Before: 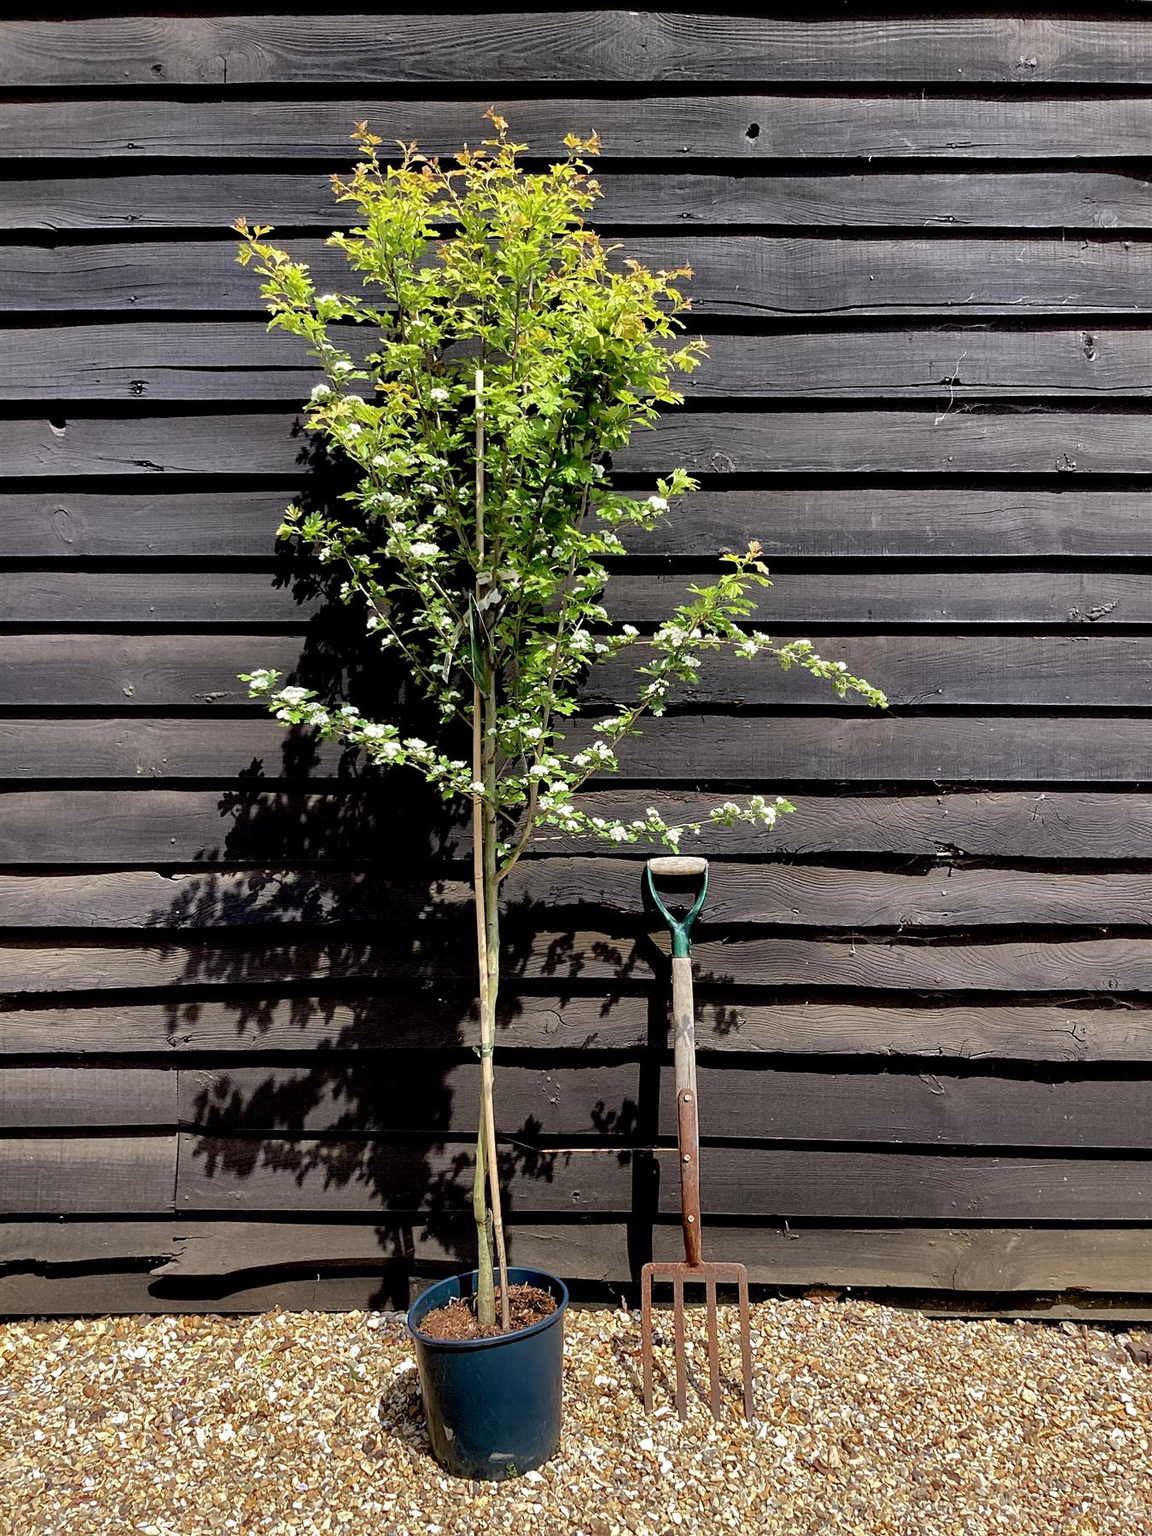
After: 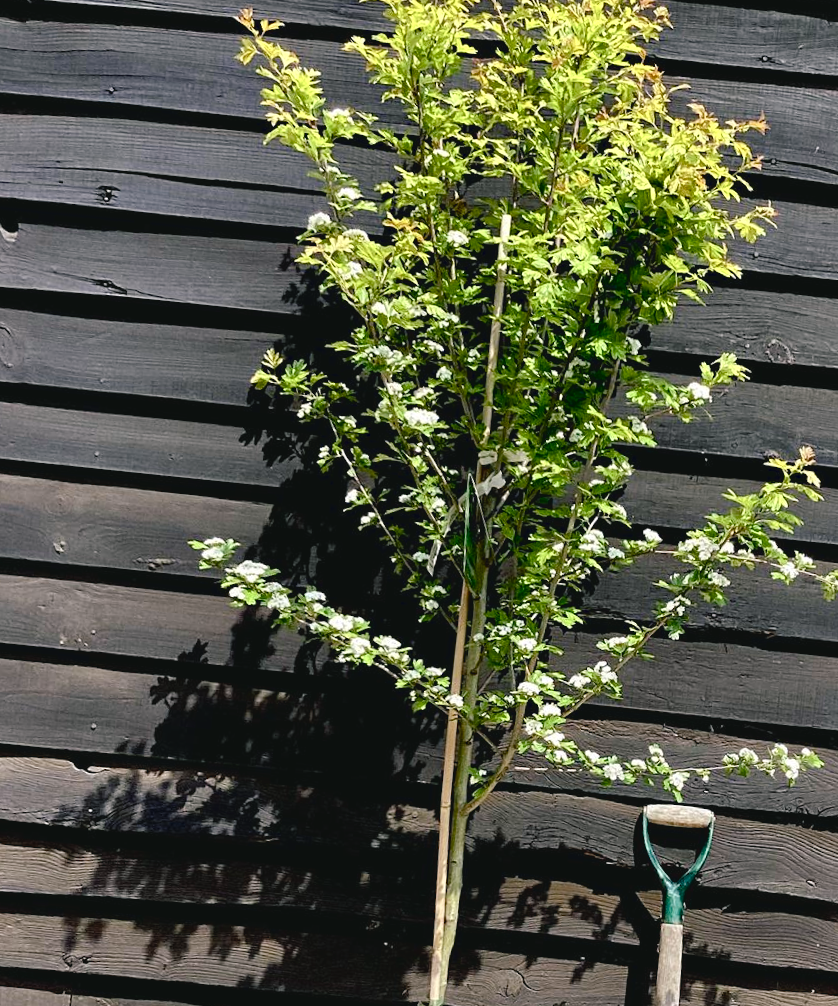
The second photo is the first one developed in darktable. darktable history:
crop and rotate: angle -5.85°, left 2.172%, top 6.712%, right 27.61%, bottom 30.091%
color balance rgb: shadows lift › chroma 2.812%, shadows lift › hue 190.18°, power › chroma 0.26%, power › hue 60.45°, global offset › luminance 0.494%, global offset › hue 60.53°, linear chroma grading › global chroma 8.728%, perceptual saturation grading › global saturation -0.005%, perceptual saturation grading › highlights -18.443%, perceptual saturation grading › mid-tones 7.03%, perceptual saturation grading › shadows 27.001%, saturation formula JzAzBz (2021)
